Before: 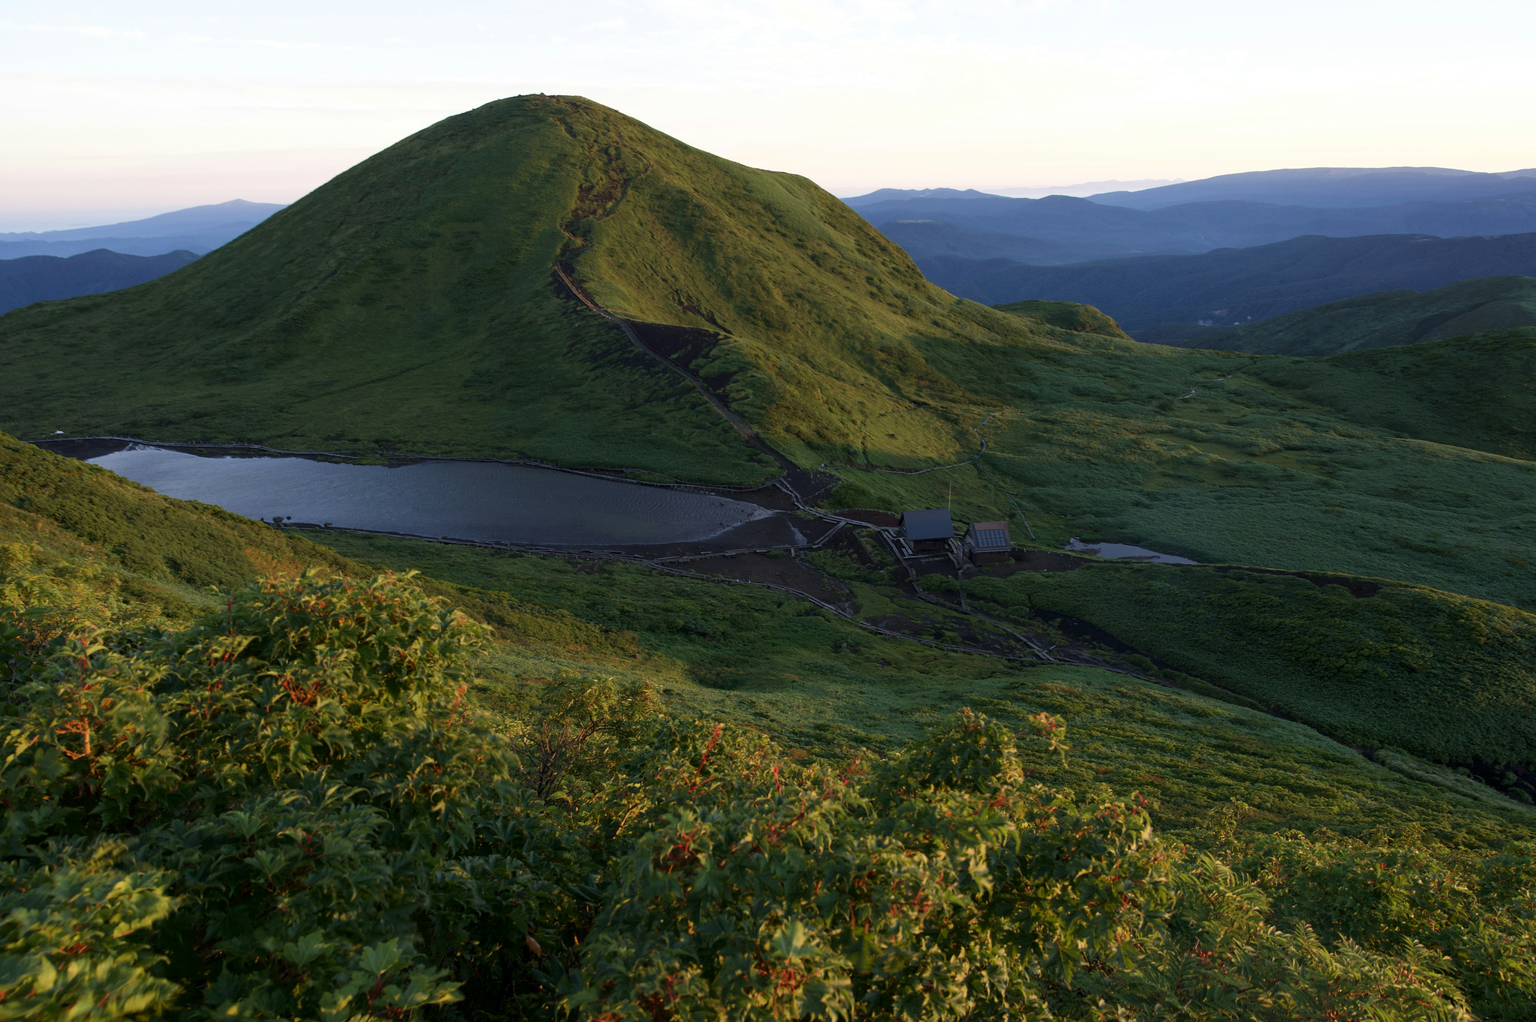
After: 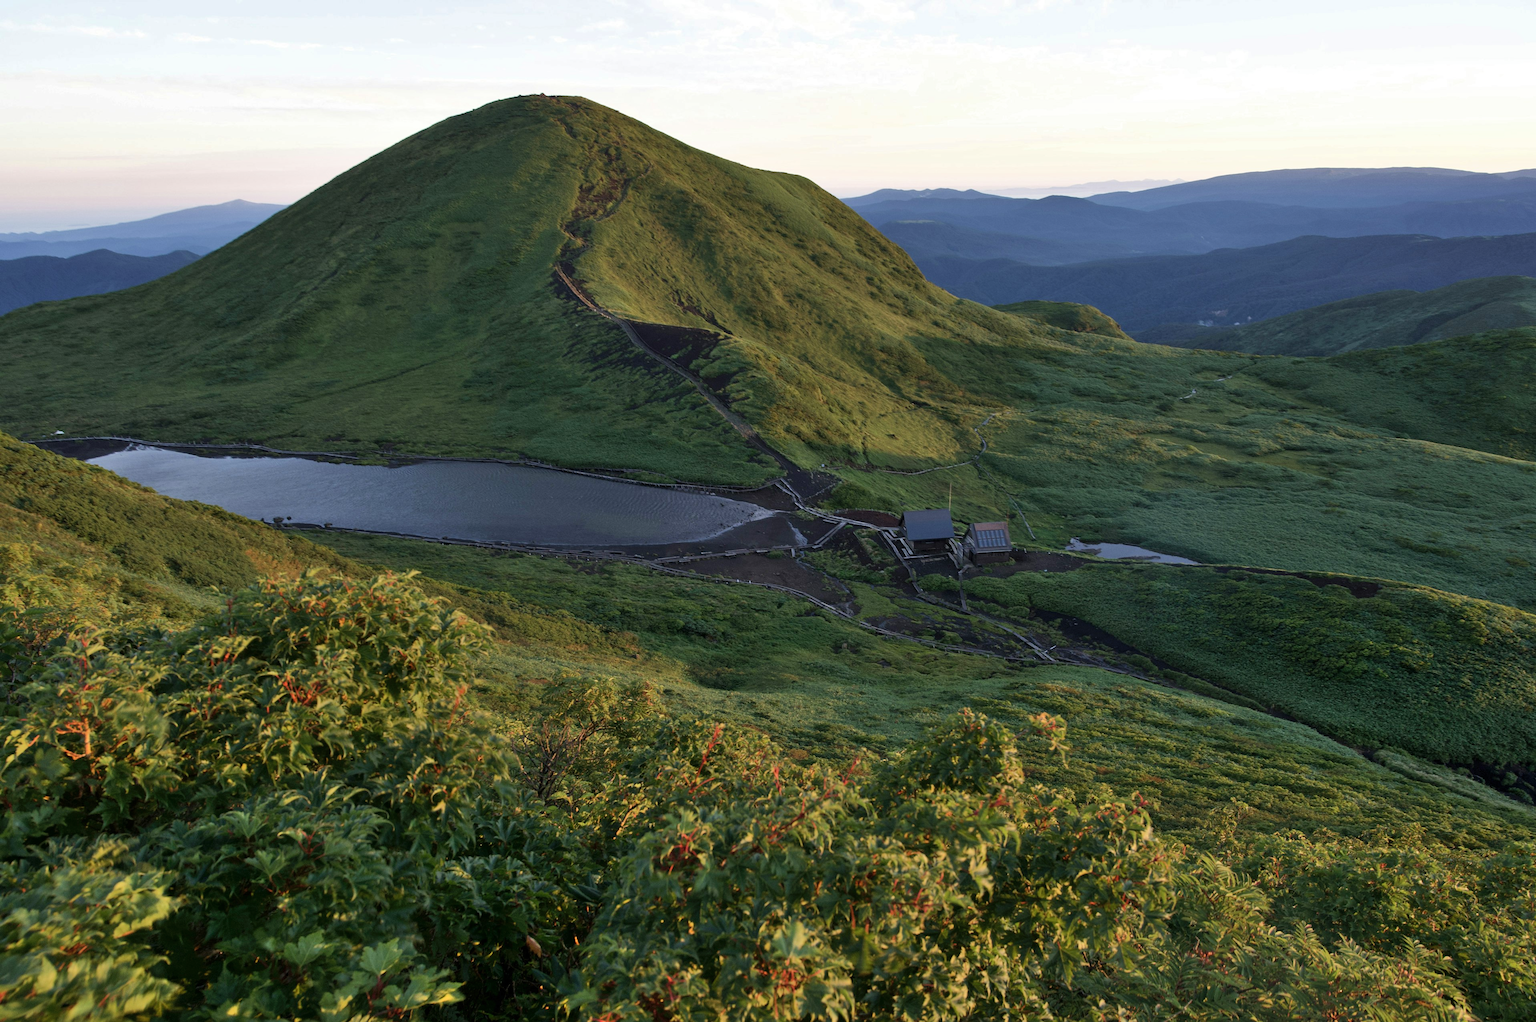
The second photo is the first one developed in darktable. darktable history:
shadows and highlights: low approximation 0.01, soften with gaussian
contrast brightness saturation: saturation -0.054
